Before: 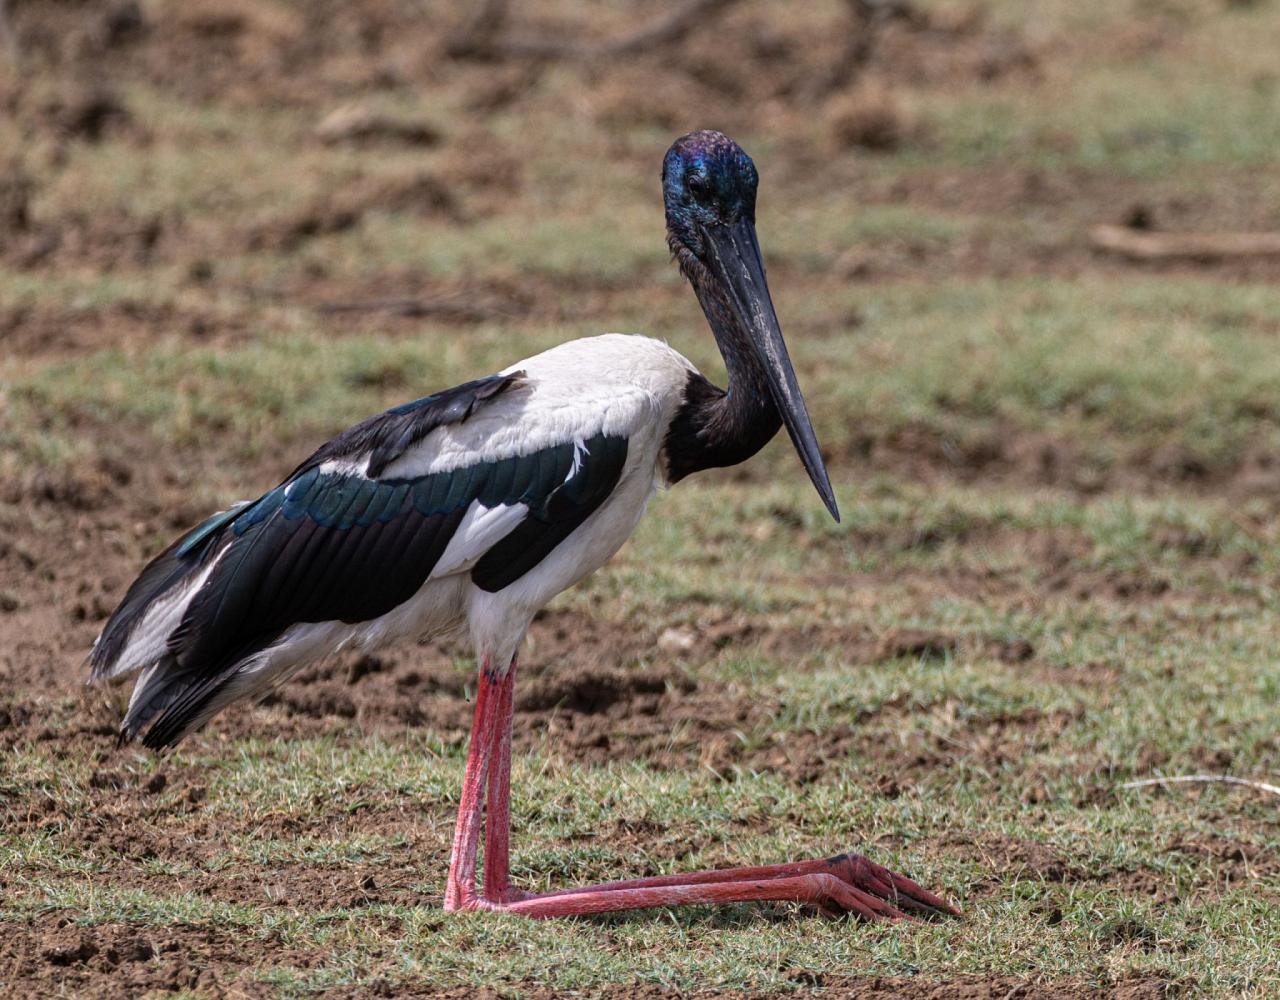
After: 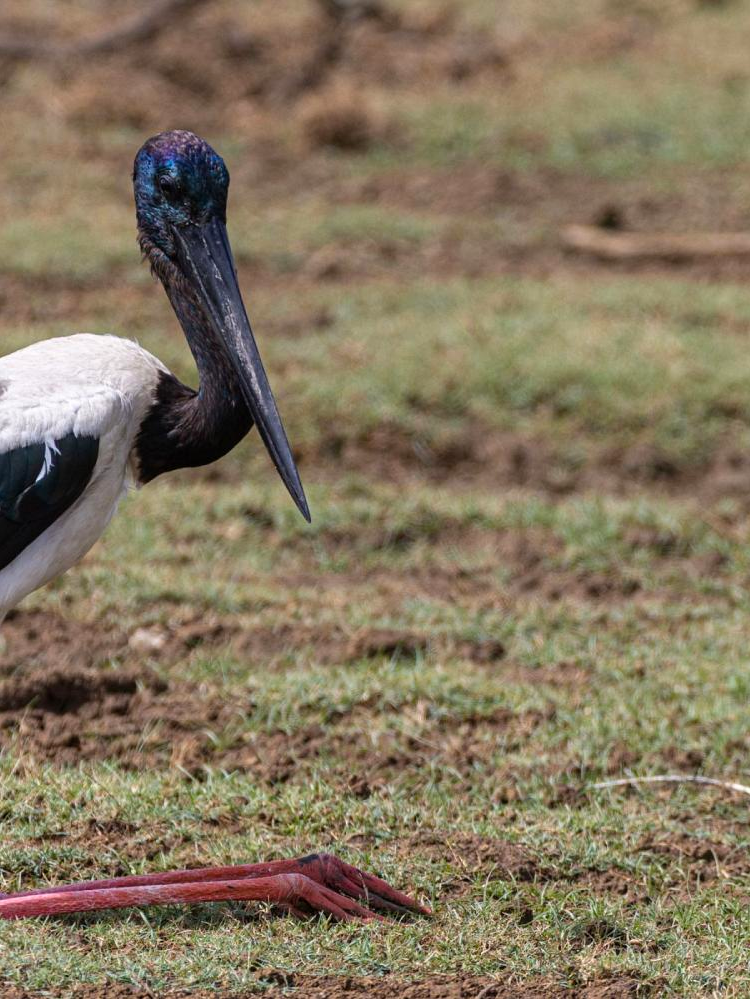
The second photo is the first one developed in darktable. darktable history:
color balance rgb: perceptual saturation grading › global saturation 20%, global vibrance 20%
contrast brightness saturation: saturation -0.1
crop: left 41.402%
